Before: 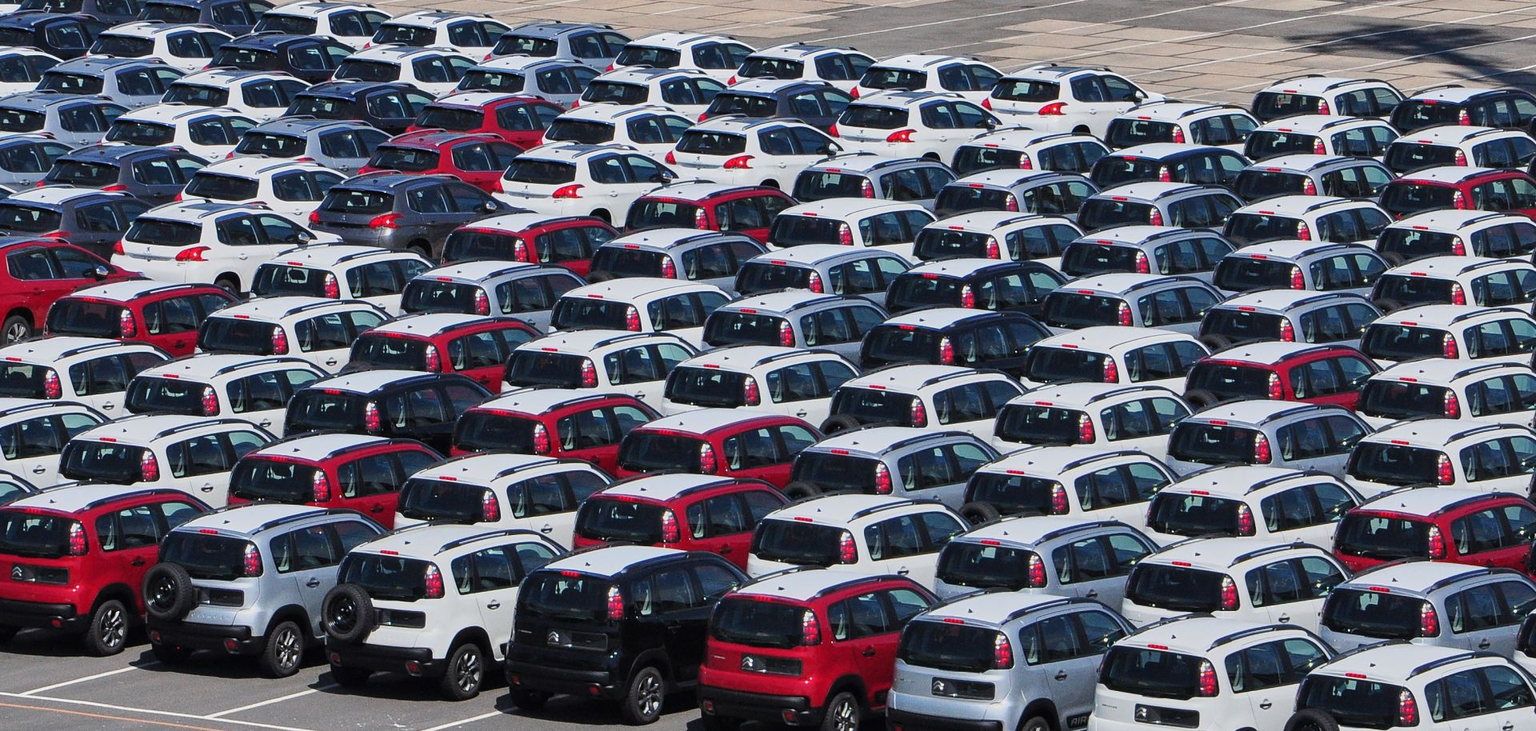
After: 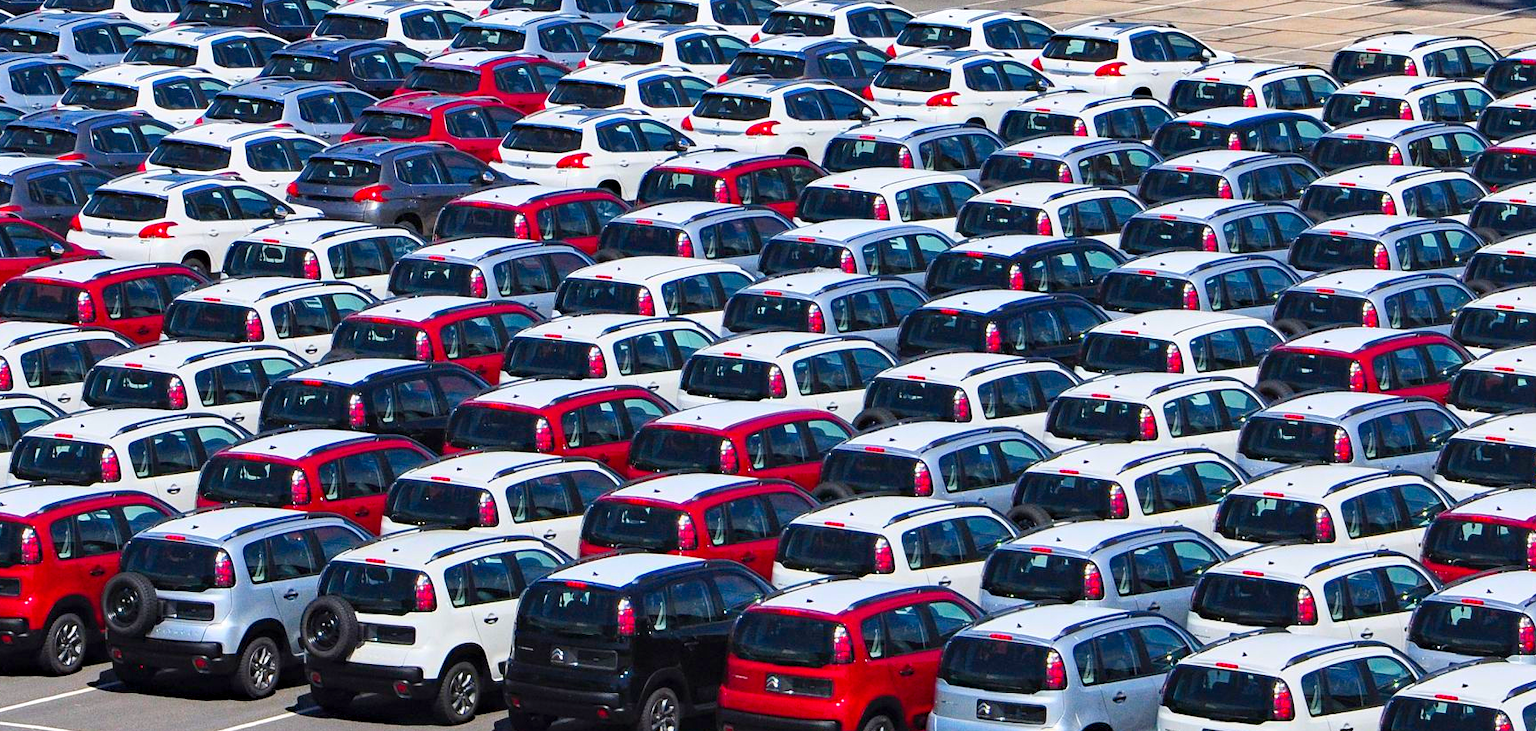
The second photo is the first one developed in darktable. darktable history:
levels: levels [0, 0.435, 0.917]
color balance rgb: perceptual saturation grading › global saturation 25%, global vibrance 20%
haze removal: compatibility mode true, adaptive false
crop: left 3.305%, top 6.436%, right 6.389%, bottom 3.258%
